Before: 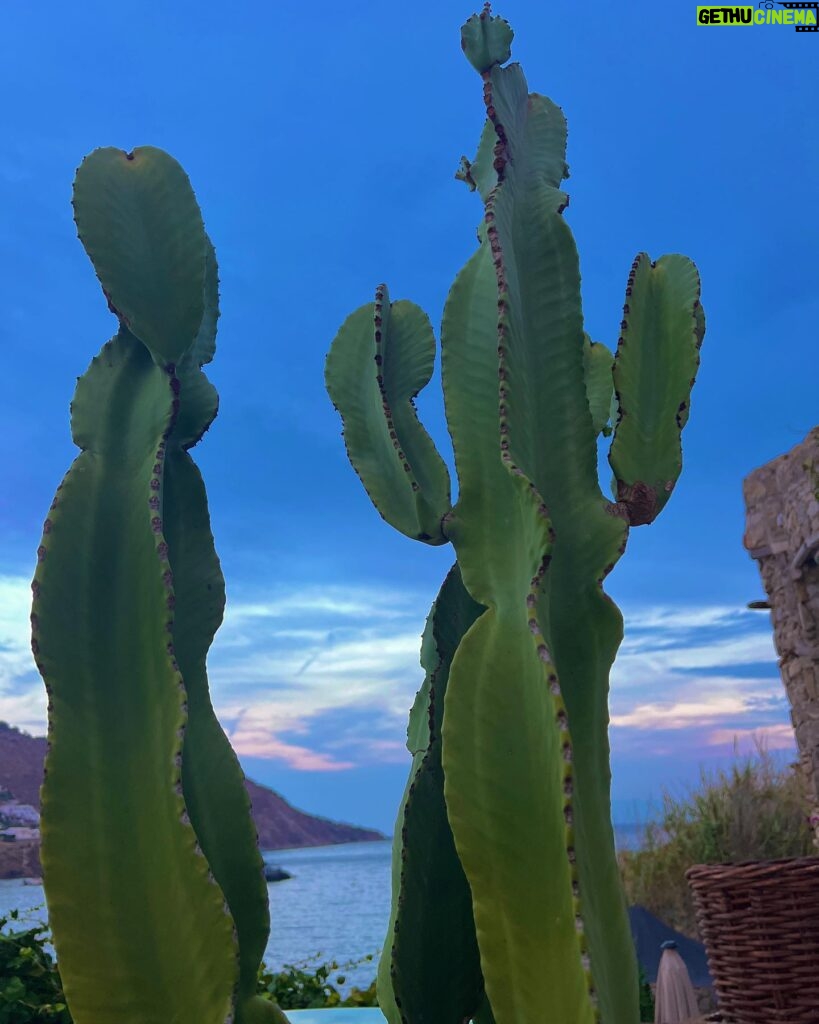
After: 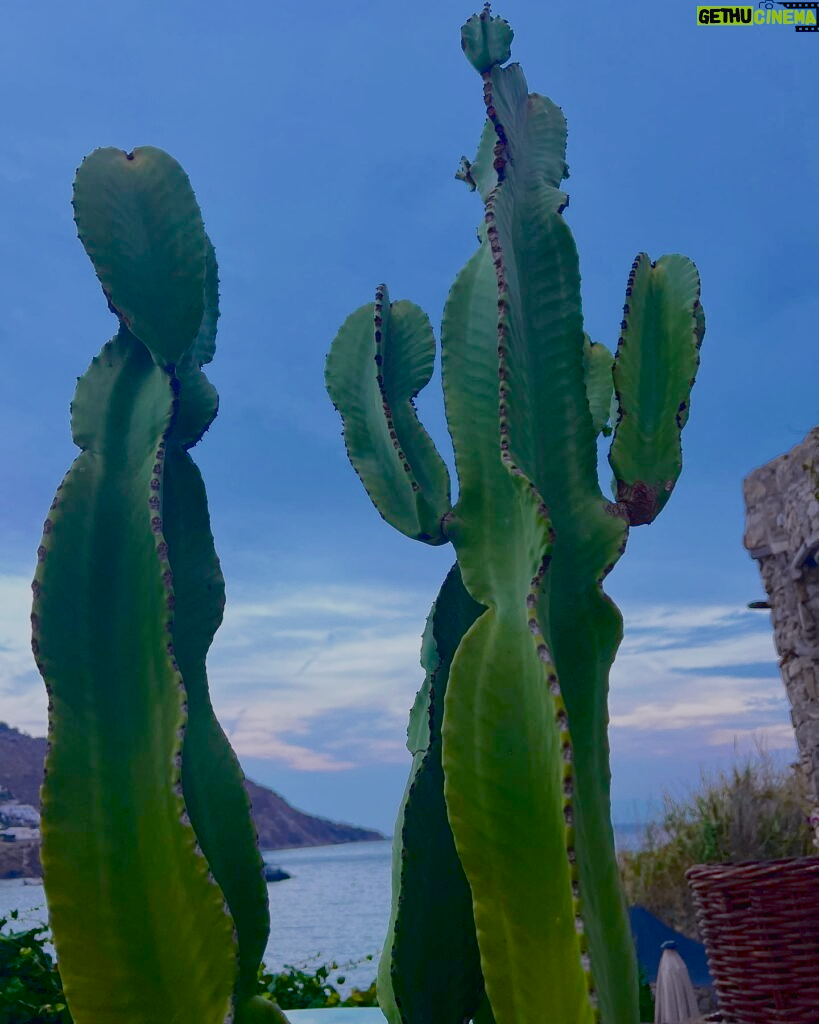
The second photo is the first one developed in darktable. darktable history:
contrast brightness saturation: contrast 0.12, brightness -0.12, saturation 0.2
white balance: red 0.967, blue 1.119, emerald 0.756
filmic rgb: white relative exposure 8 EV, threshold 3 EV, structure ↔ texture 100%, target black luminance 0%, hardness 2.44, latitude 76.53%, contrast 0.562, shadows ↔ highlights balance 0%, preserve chrominance no, color science v4 (2020), iterations of high-quality reconstruction 10, type of noise poissonian, enable highlight reconstruction true
tone curve: curves: ch0 [(0, 0.021) (0.104, 0.093) (0.236, 0.234) (0.456, 0.566) (0.647, 0.78) (0.864, 0.9) (1, 0.932)]; ch1 [(0, 0) (0.353, 0.344) (0.43, 0.401) (0.479, 0.476) (0.502, 0.504) (0.544, 0.534) (0.566, 0.566) (0.612, 0.621) (0.657, 0.679) (1, 1)]; ch2 [(0, 0) (0.34, 0.314) (0.434, 0.43) (0.5, 0.498) (0.528, 0.536) (0.56, 0.576) (0.595, 0.638) (0.644, 0.729) (1, 1)], color space Lab, independent channels, preserve colors none
